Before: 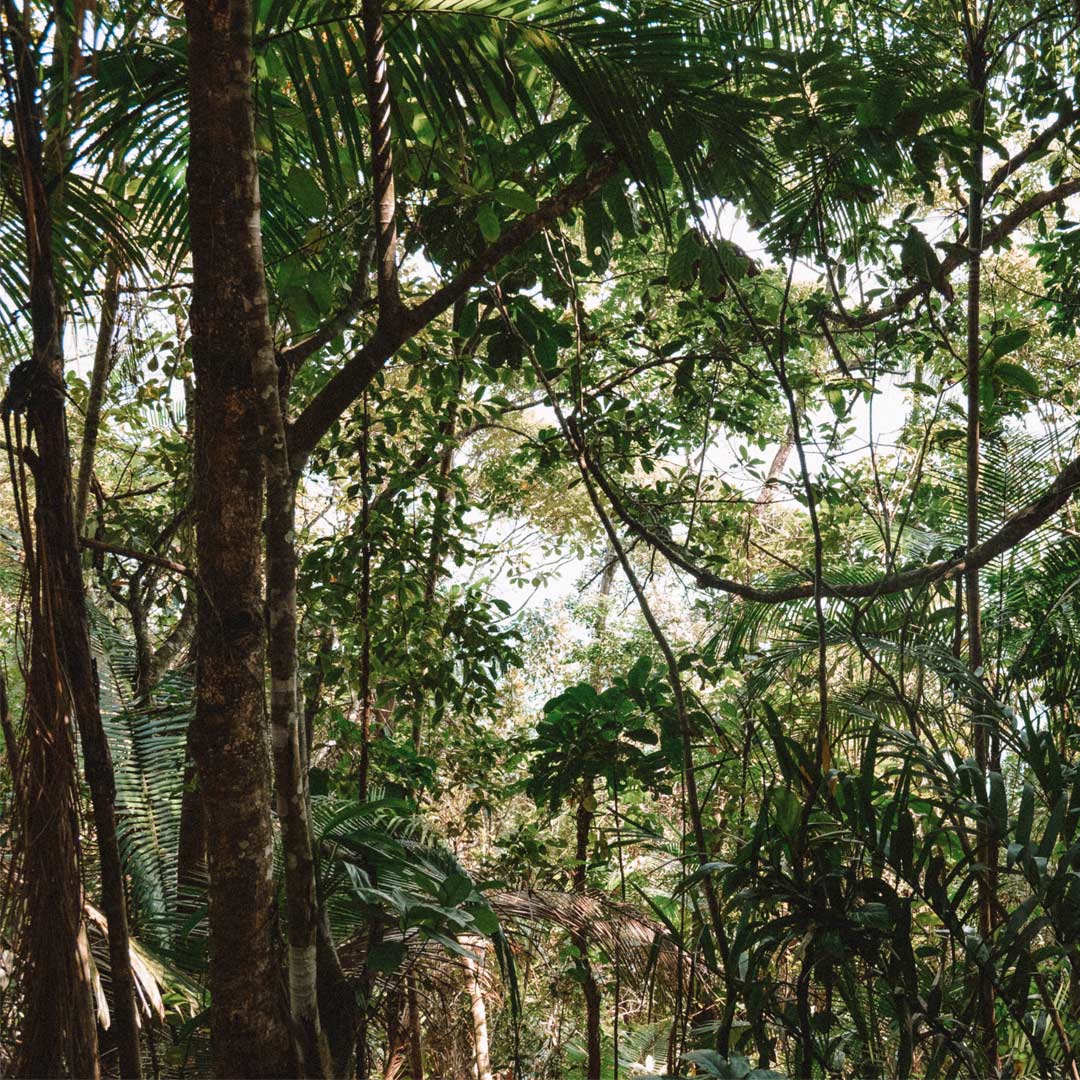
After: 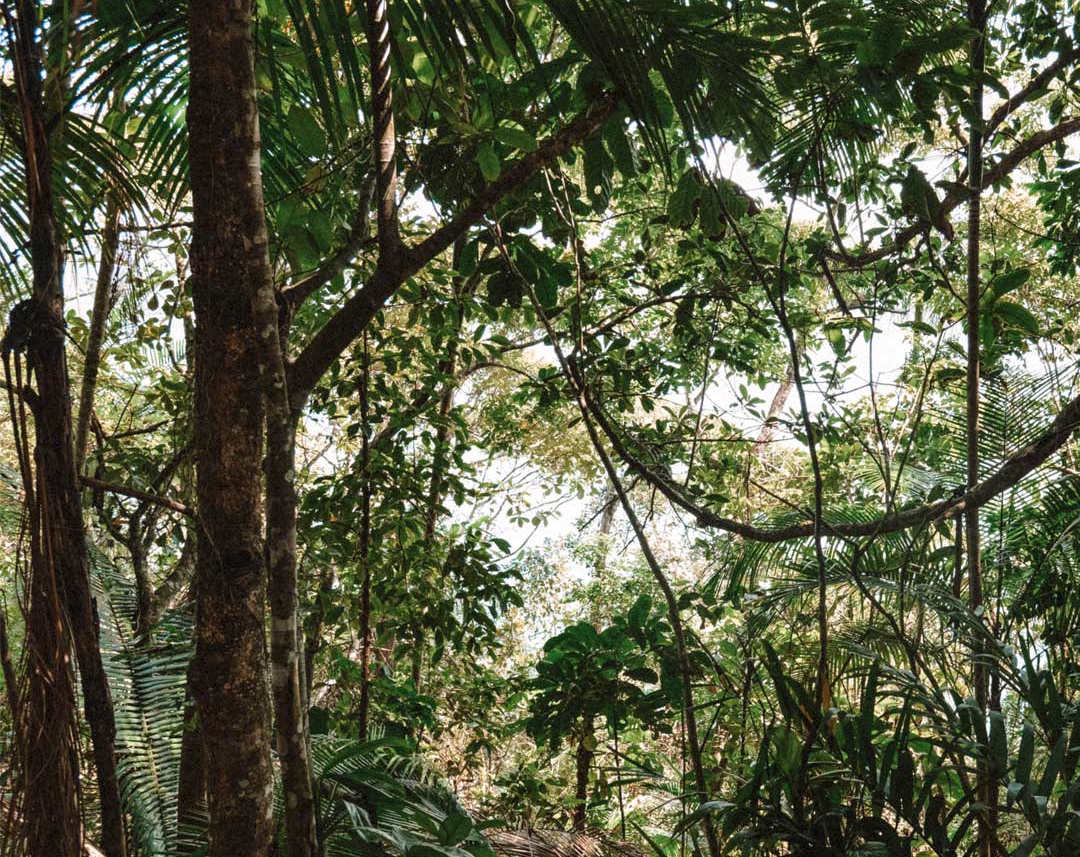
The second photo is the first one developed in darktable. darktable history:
white balance: emerald 1
local contrast: highlights 100%, shadows 100%, detail 120%, midtone range 0.2
crop and rotate: top 5.667%, bottom 14.937%
